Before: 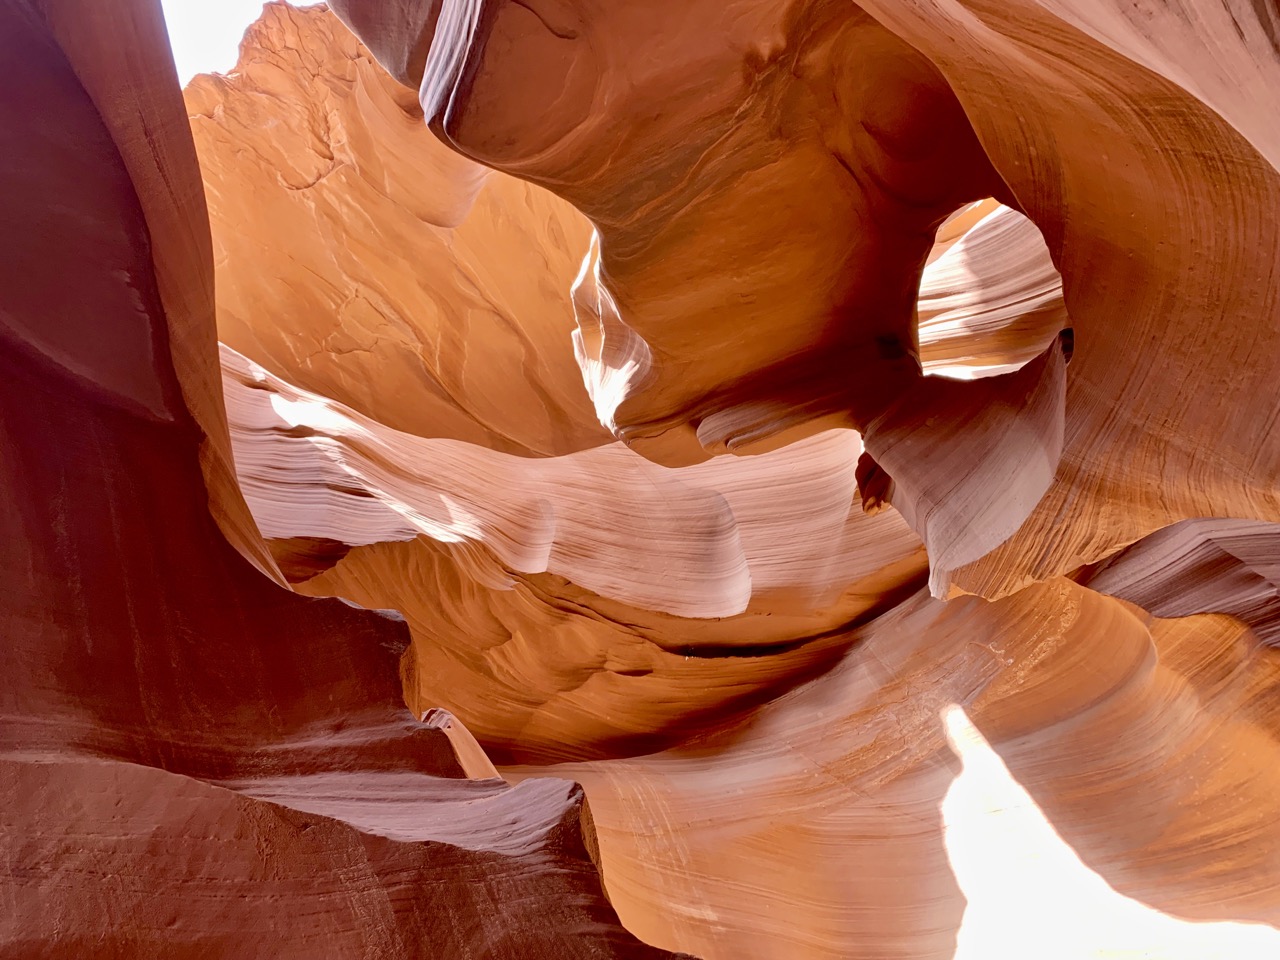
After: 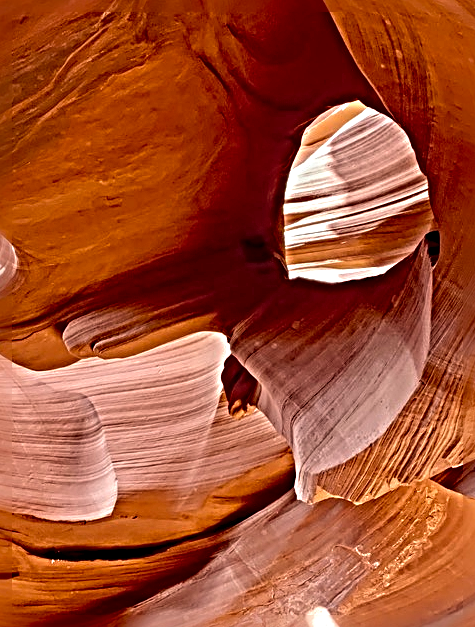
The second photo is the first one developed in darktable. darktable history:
crop and rotate: left 49.608%, top 10.13%, right 13.238%, bottom 24.534%
sharpen: radius 6.27, amount 1.792, threshold 0.163
local contrast: on, module defaults
